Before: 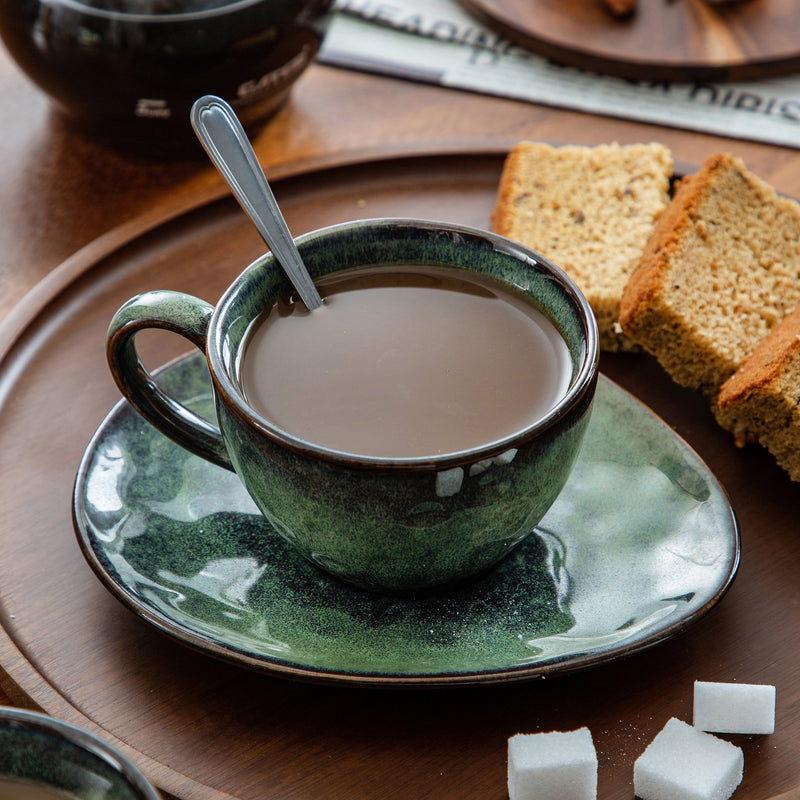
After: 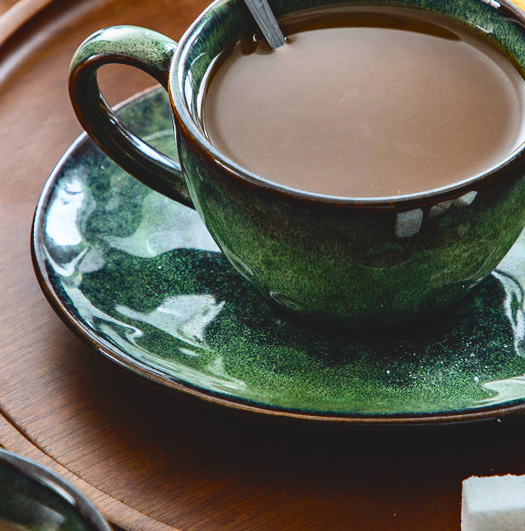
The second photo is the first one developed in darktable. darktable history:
crop and rotate: angle -1.15°, left 4.033%, top 32.216%, right 28.948%
color balance rgb: highlights gain › luminance 14.819%, global offset › luminance 1.968%, perceptual saturation grading › global saturation 37.315%, perceptual saturation grading › shadows 34.619%, contrast -9.443%
contrast brightness saturation: contrast 0.27
haze removal: compatibility mode true, adaptive false
